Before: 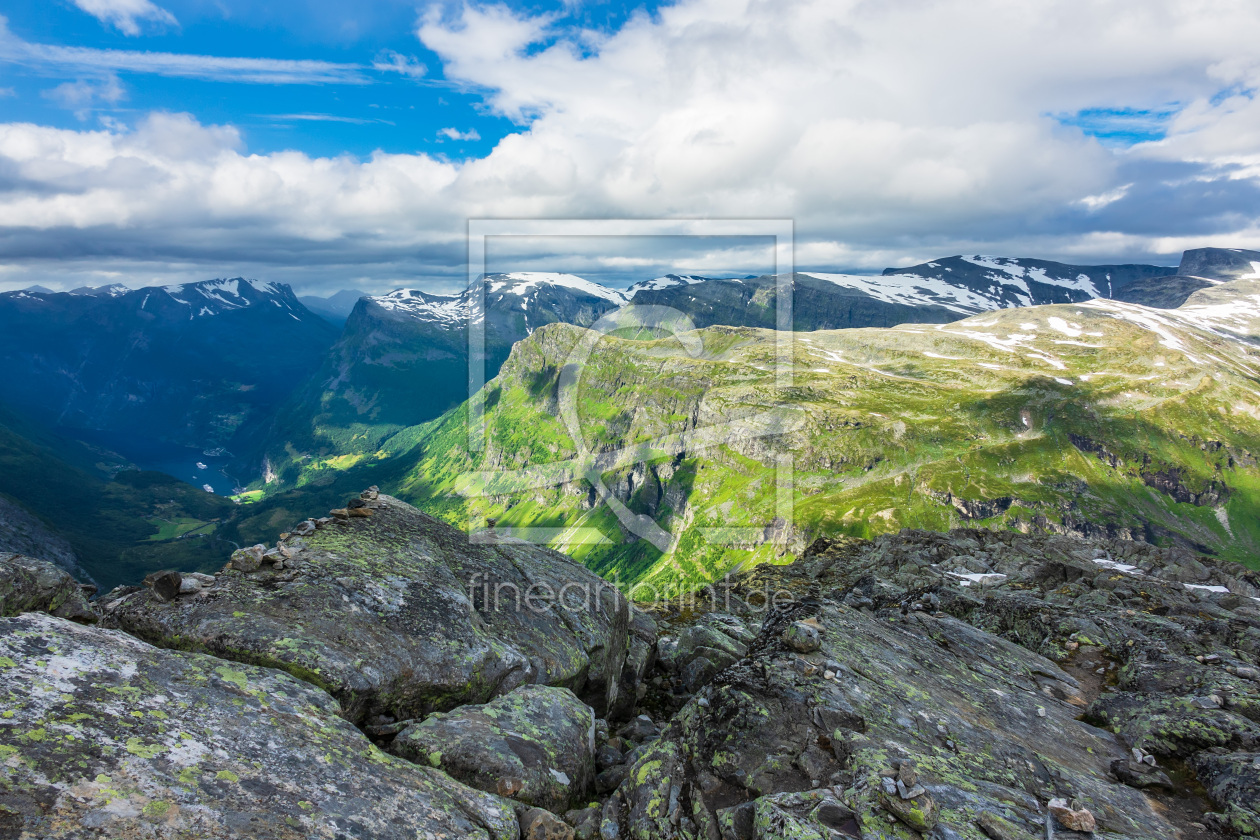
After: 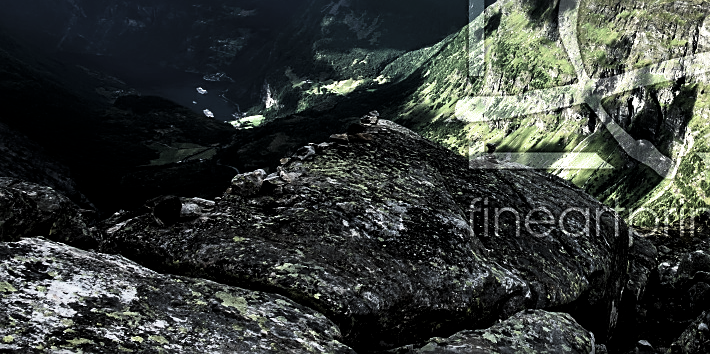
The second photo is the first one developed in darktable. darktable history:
levels: black 8.51%, levels [0, 0.618, 1]
contrast brightness saturation: contrast 0.1, saturation -0.377
tone equalizer: on, module defaults
filmic rgb: black relative exposure -3.61 EV, white relative exposure 2.13 EV, hardness 3.64, color science v6 (2022)
sharpen: on, module defaults
crop: top 44.712%, right 43.597%, bottom 13.133%
